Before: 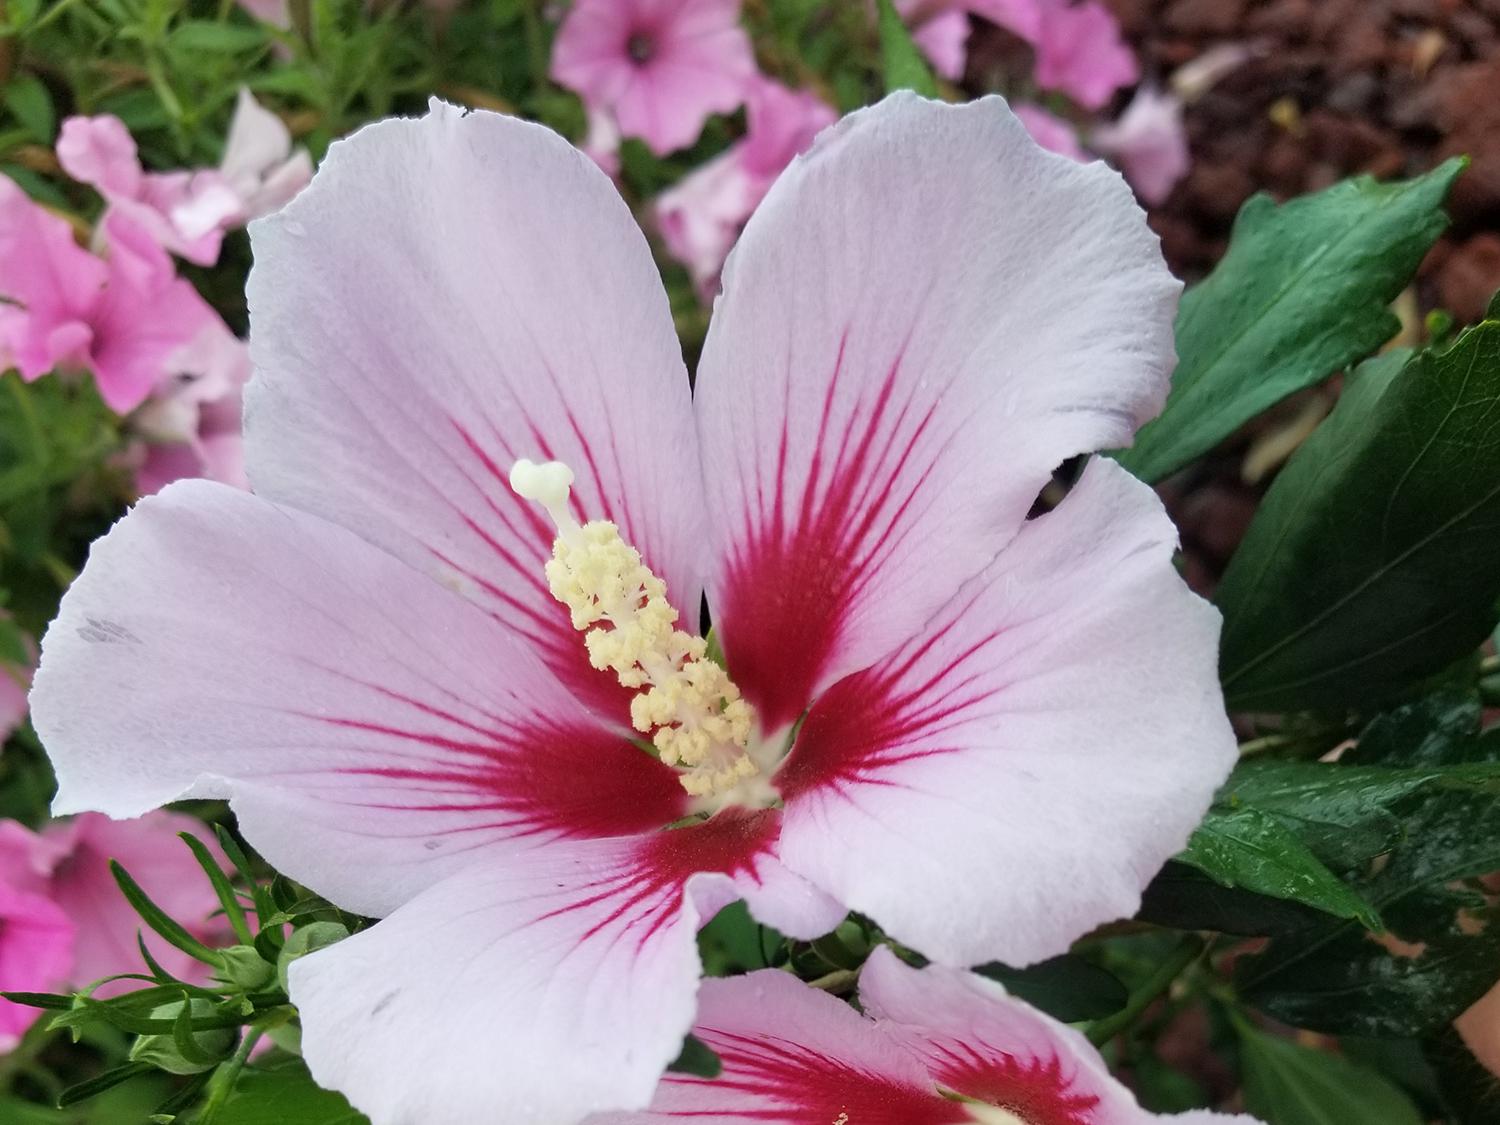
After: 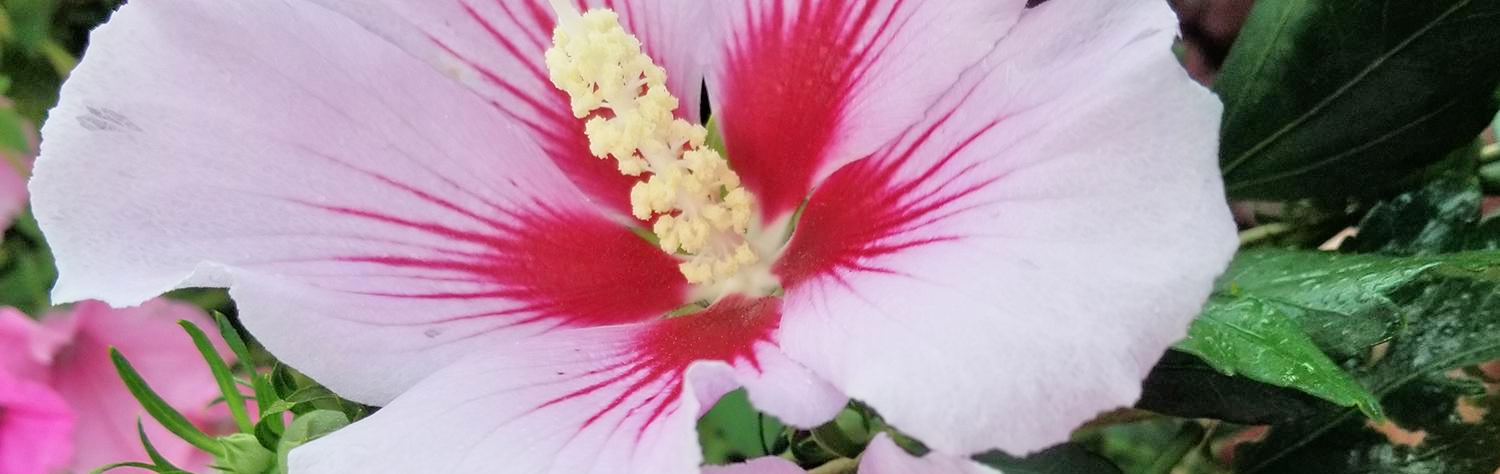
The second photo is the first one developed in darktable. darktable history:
filmic rgb: black relative exposure -11.35 EV, white relative exposure 3.22 EV, hardness 6.76, color science v6 (2022)
crop: top 45.551%, bottom 12.262%
tone equalizer: -7 EV 0.15 EV, -6 EV 0.6 EV, -5 EV 1.15 EV, -4 EV 1.33 EV, -3 EV 1.15 EV, -2 EV 0.6 EV, -1 EV 0.15 EV, mask exposure compensation -0.5 EV
exposure: exposure 0.207 EV, compensate highlight preservation false
